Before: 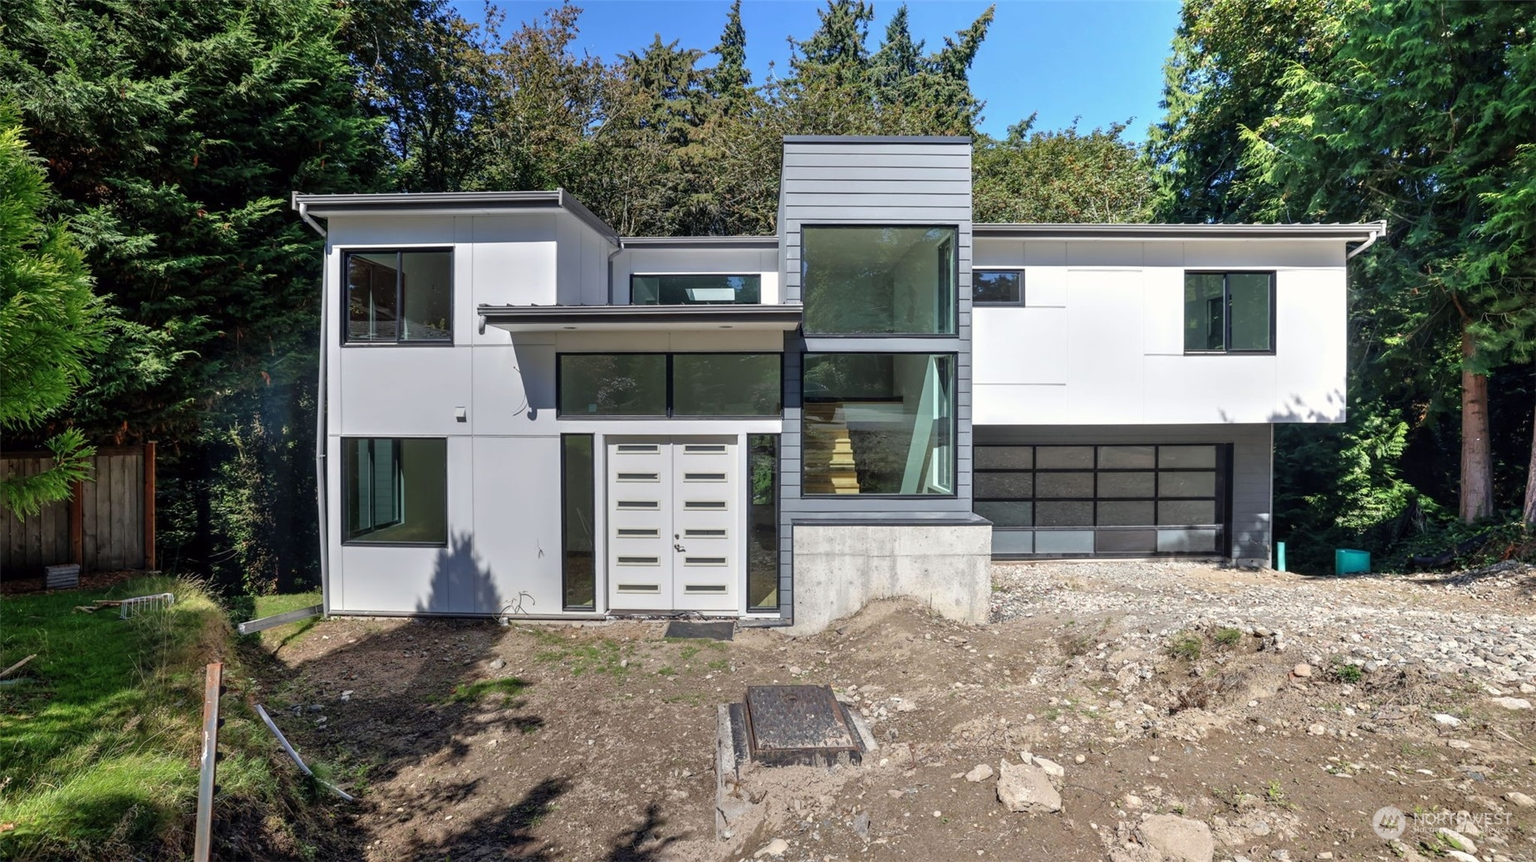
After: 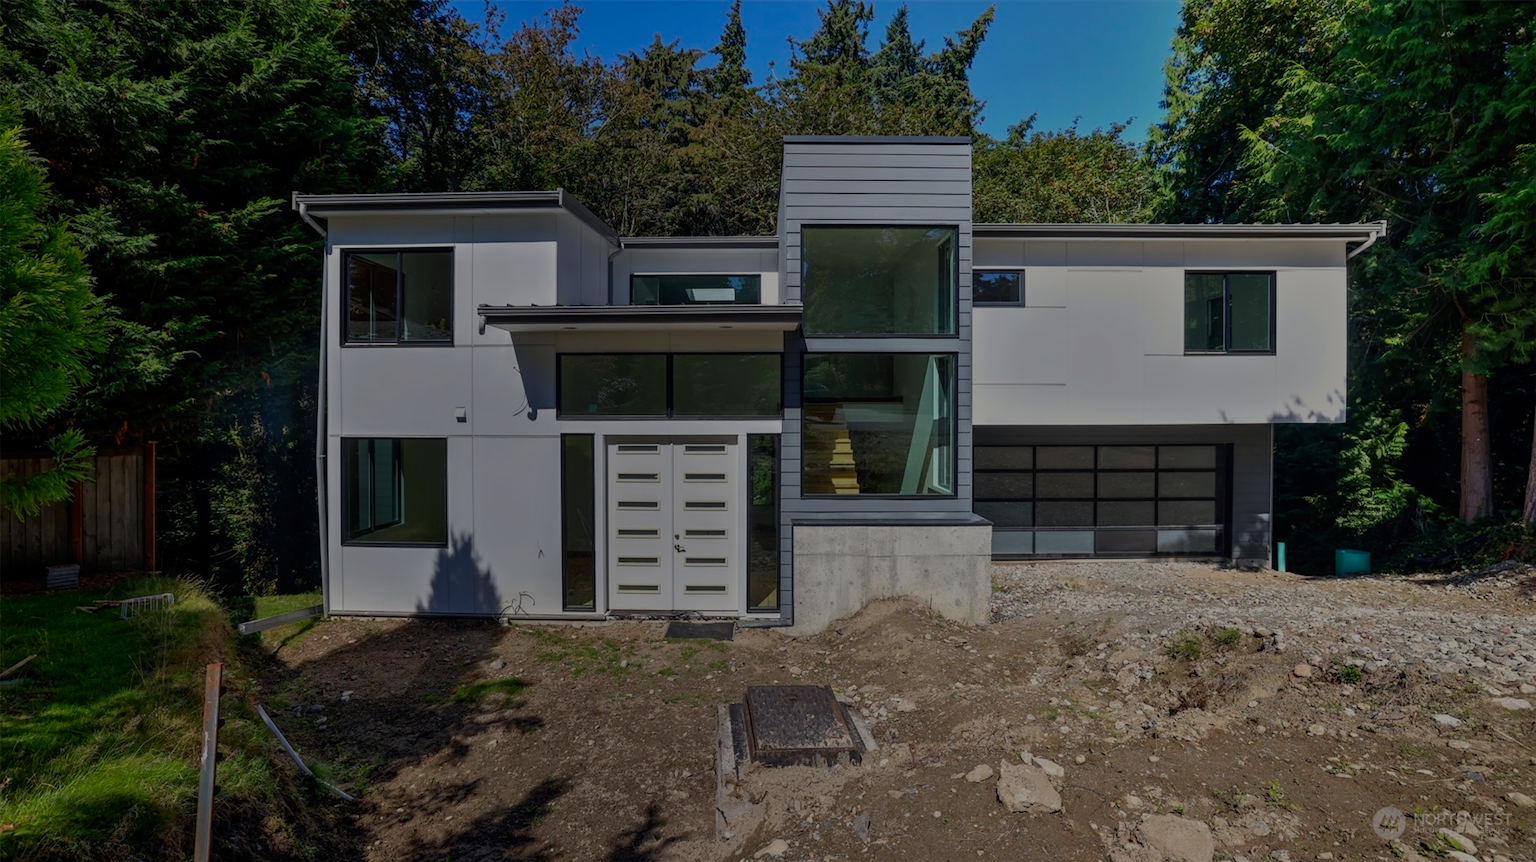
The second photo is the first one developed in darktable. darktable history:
contrast brightness saturation: brightness -0.017, saturation 0.351
exposure: exposure 0.123 EV, compensate exposure bias true, compensate highlight preservation false
tone equalizer: -8 EV -1.97 EV, -7 EV -1.99 EV, -6 EV -2 EV, -5 EV -1.97 EV, -4 EV -1.97 EV, -3 EV -1.99 EV, -2 EV -1.98 EV, -1 EV -1.62 EV, +0 EV -1.99 EV, mask exposure compensation -0.506 EV
